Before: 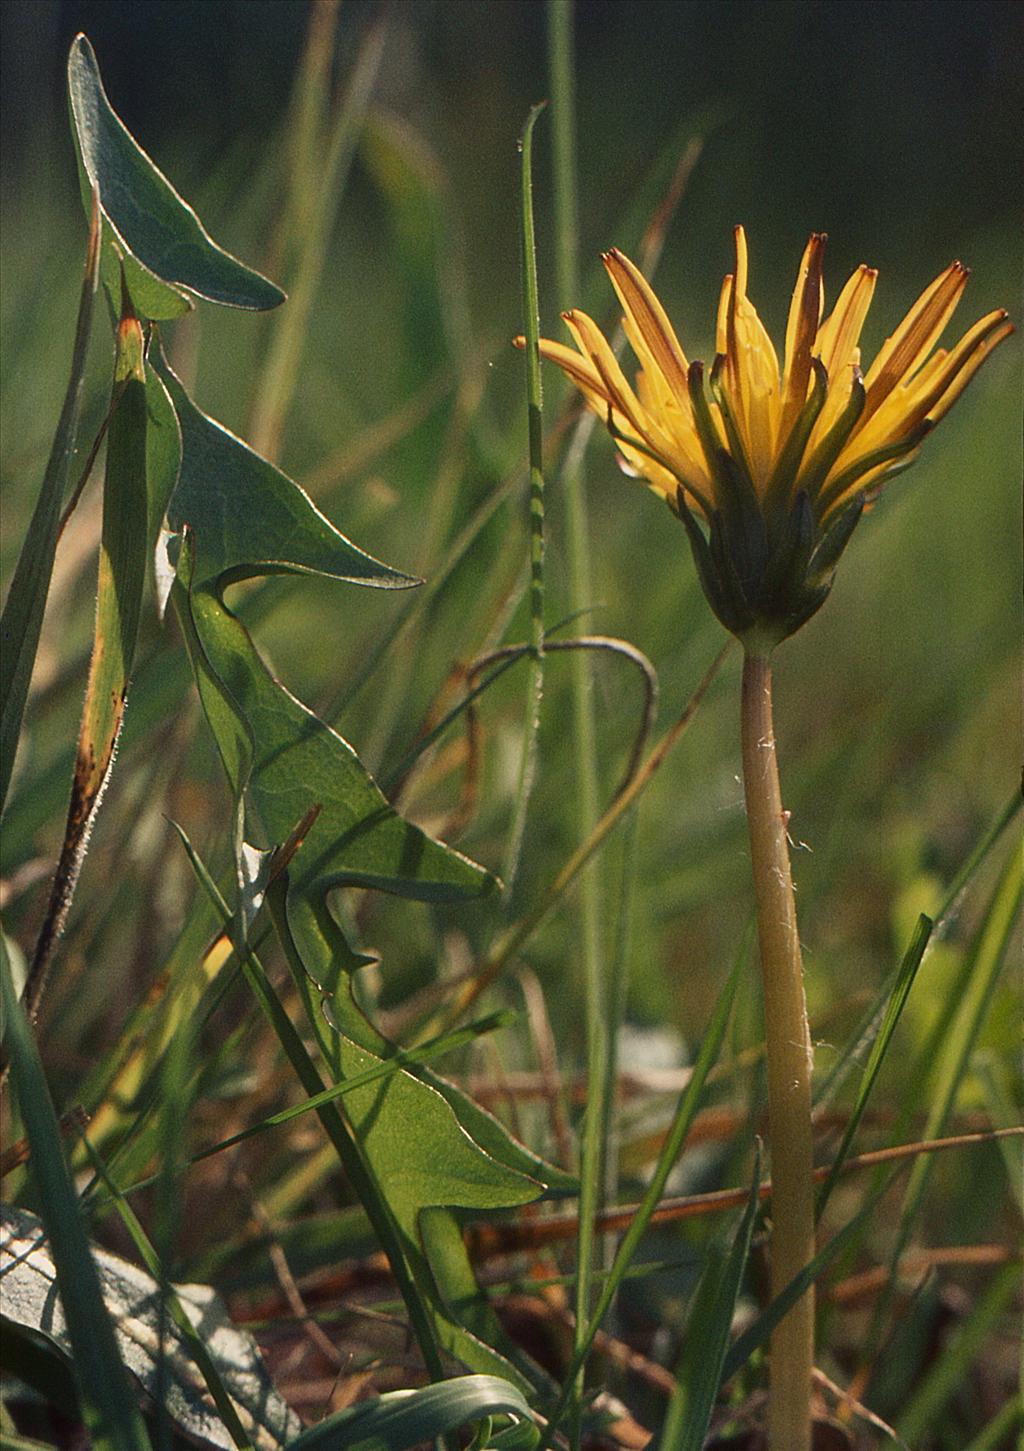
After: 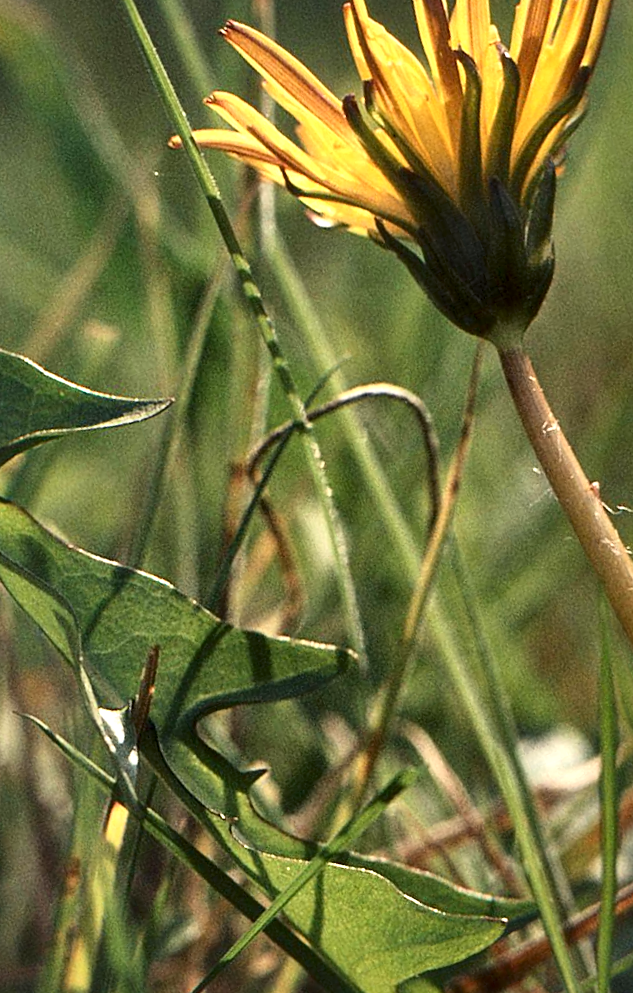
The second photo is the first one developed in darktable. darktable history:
exposure: exposure 0.667 EV, compensate exposure bias true, compensate highlight preservation false
tone equalizer: edges refinement/feathering 500, mask exposure compensation -1.57 EV, preserve details no
local contrast: mode bilateral grid, contrast 71, coarseness 75, detail 180%, midtone range 0.2
crop and rotate: angle 21.24°, left 6.721%, right 3.806%, bottom 1.069%
